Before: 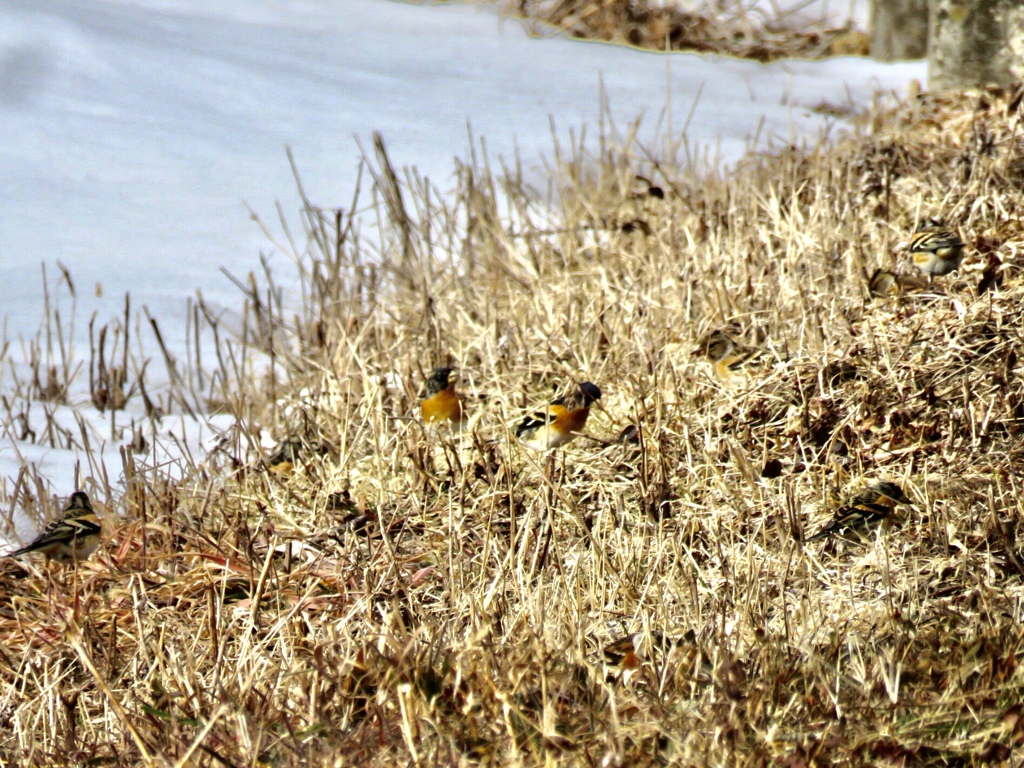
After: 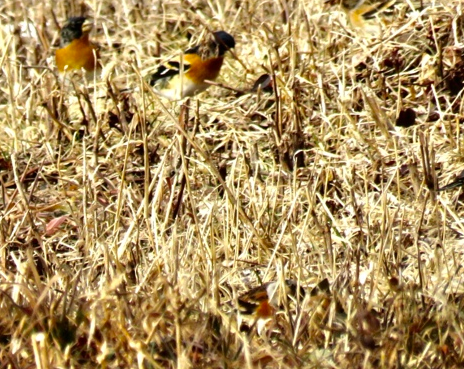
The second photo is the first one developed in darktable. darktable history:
crop: left 35.77%, top 45.71%, right 18.192%, bottom 5.889%
